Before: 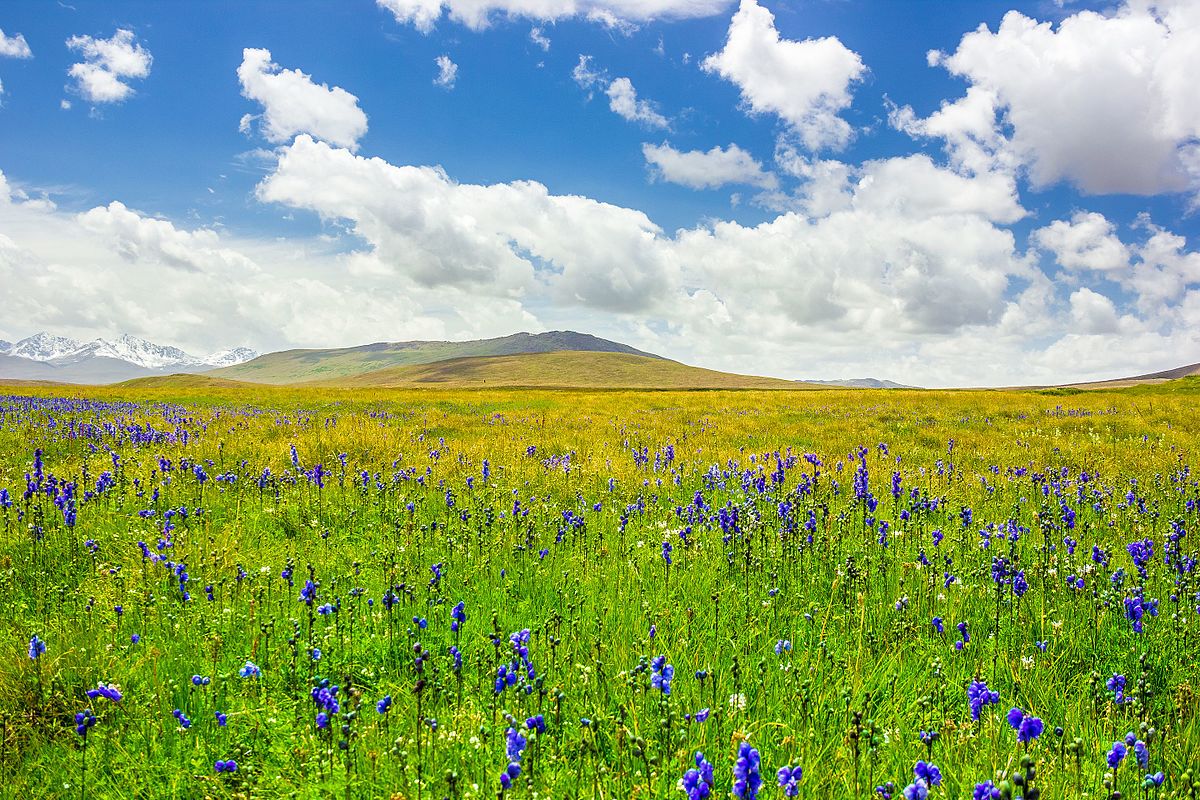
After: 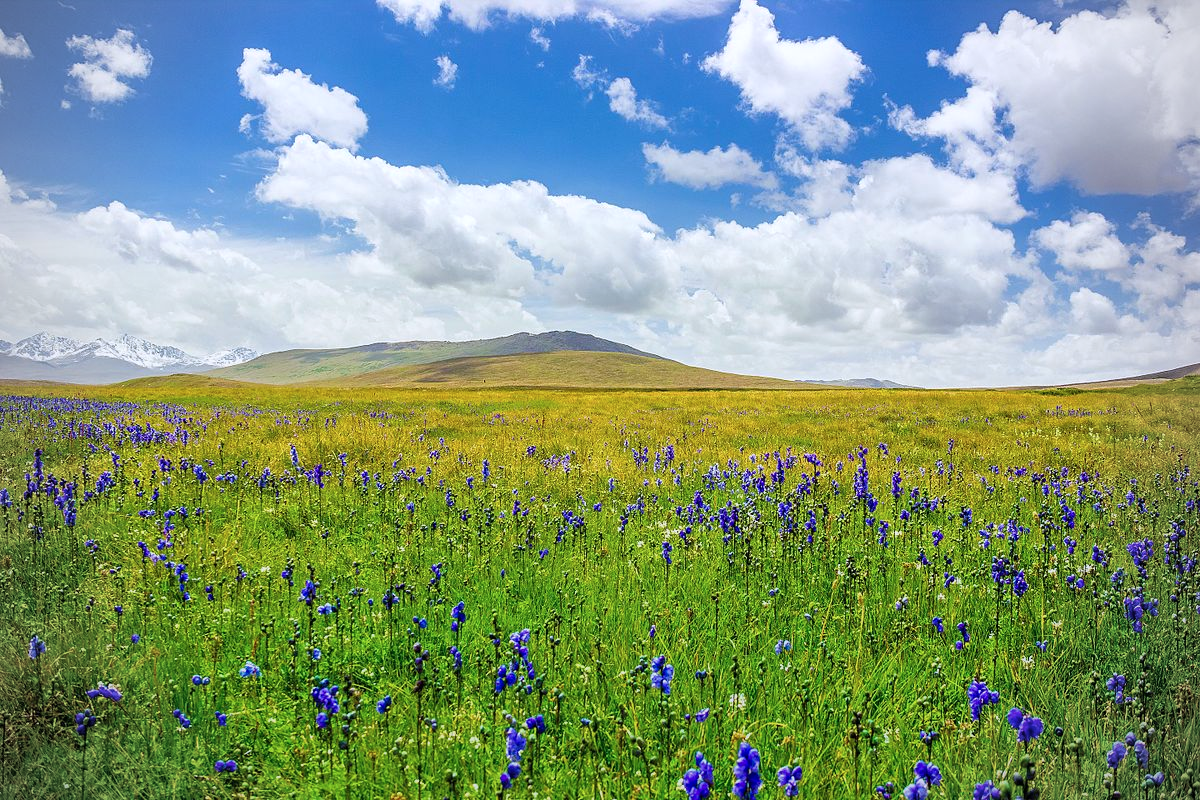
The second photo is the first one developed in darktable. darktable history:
color calibration: illuminant as shot in camera, x 0.358, y 0.373, temperature 4628.91 K
graduated density: rotation -180°, offset 24.95
vignetting: fall-off radius 45%, brightness -0.33
